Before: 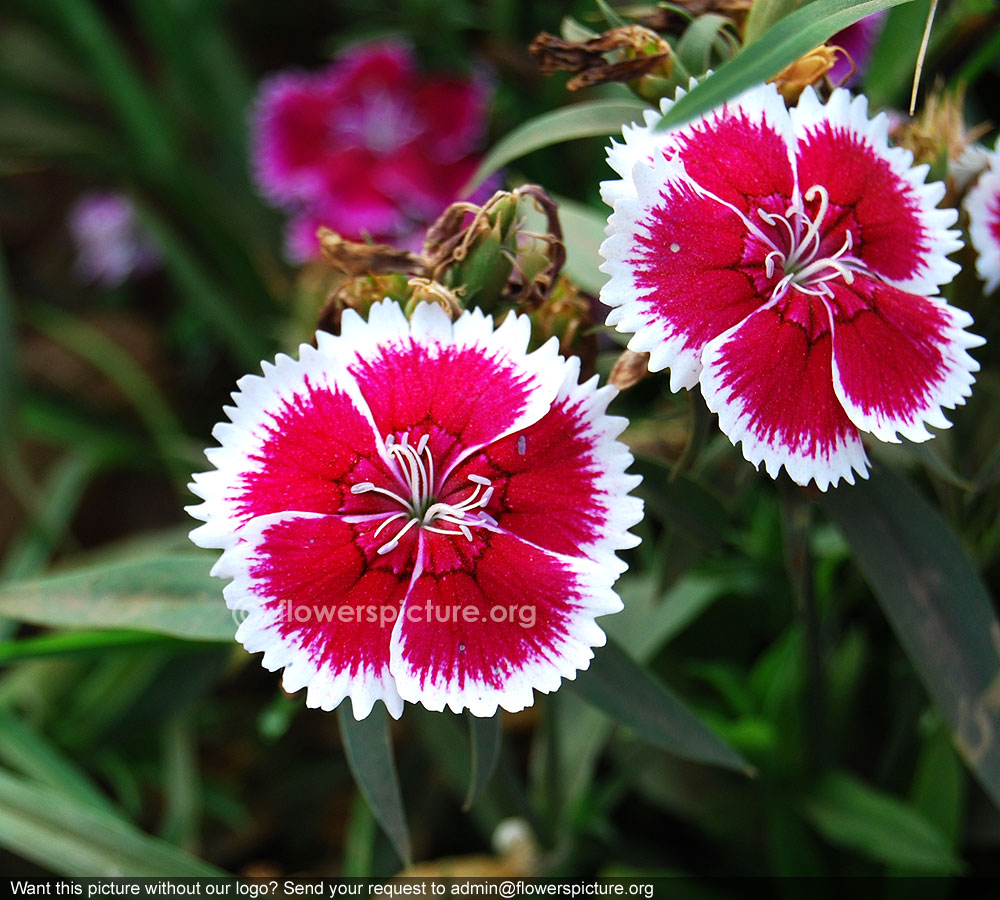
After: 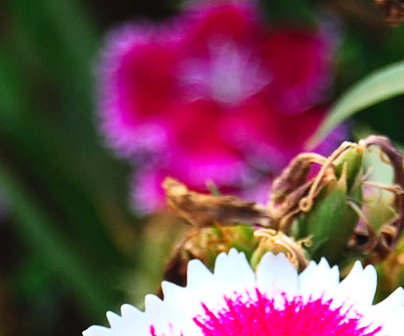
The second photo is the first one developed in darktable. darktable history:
crop: left 15.499%, top 5.459%, right 44.088%, bottom 57.172%
contrast brightness saturation: contrast 0.203, brightness 0.169, saturation 0.22
